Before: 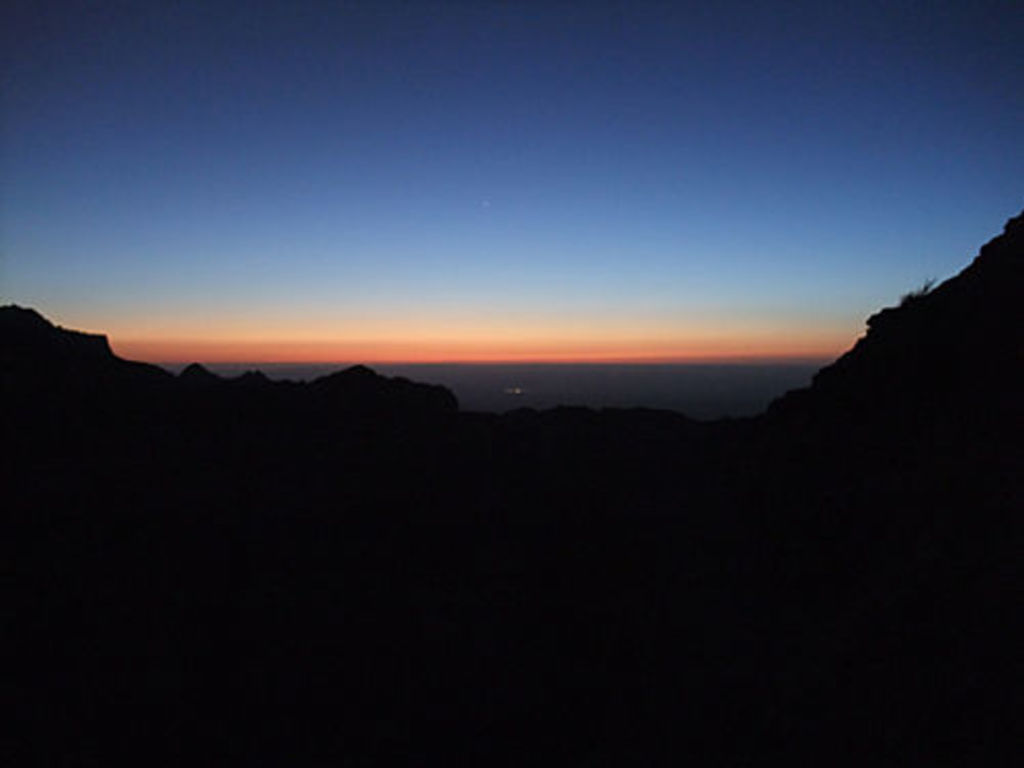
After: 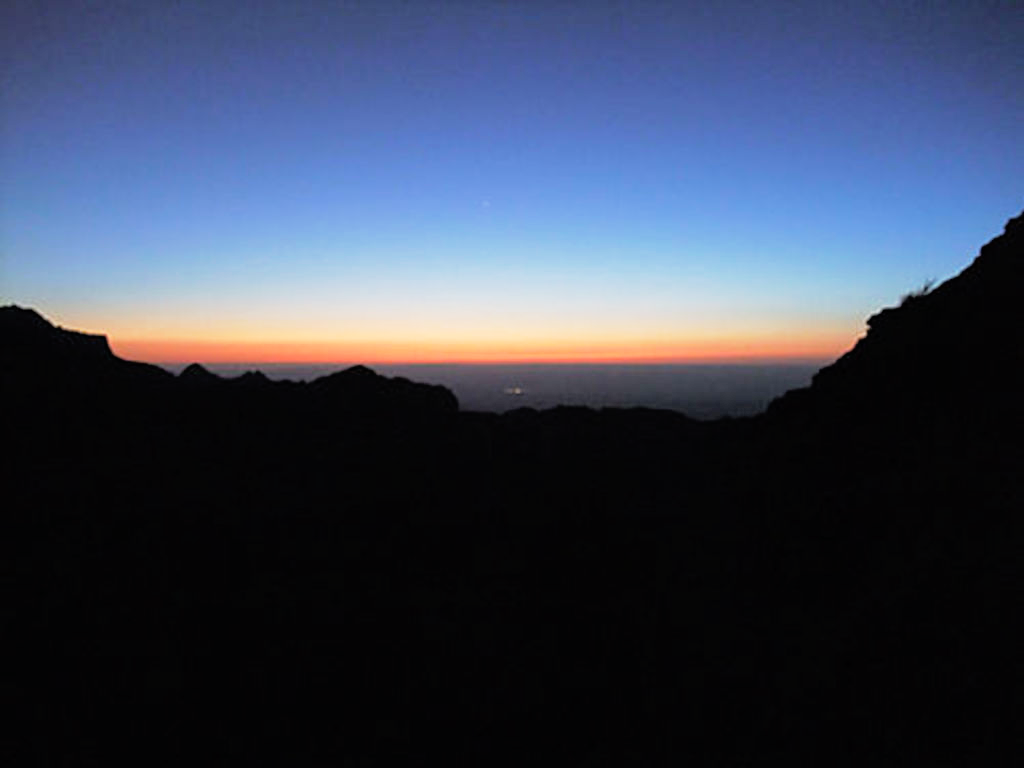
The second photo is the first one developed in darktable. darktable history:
tone curve: curves: ch0 [(0, 0) (0.004, 0.008) (0.077, 0.156) (0.169, 0.29) (0.774, 0.774) (1, 1)], color space Lab, independent channels, preserve colors none
base curve: curves: ch0 [(0, 0) (0.005, 0.002) (0.193, 0.295) (0.399, 0.664) (0.75, 0.928) (1, 1)], preserve colors none
